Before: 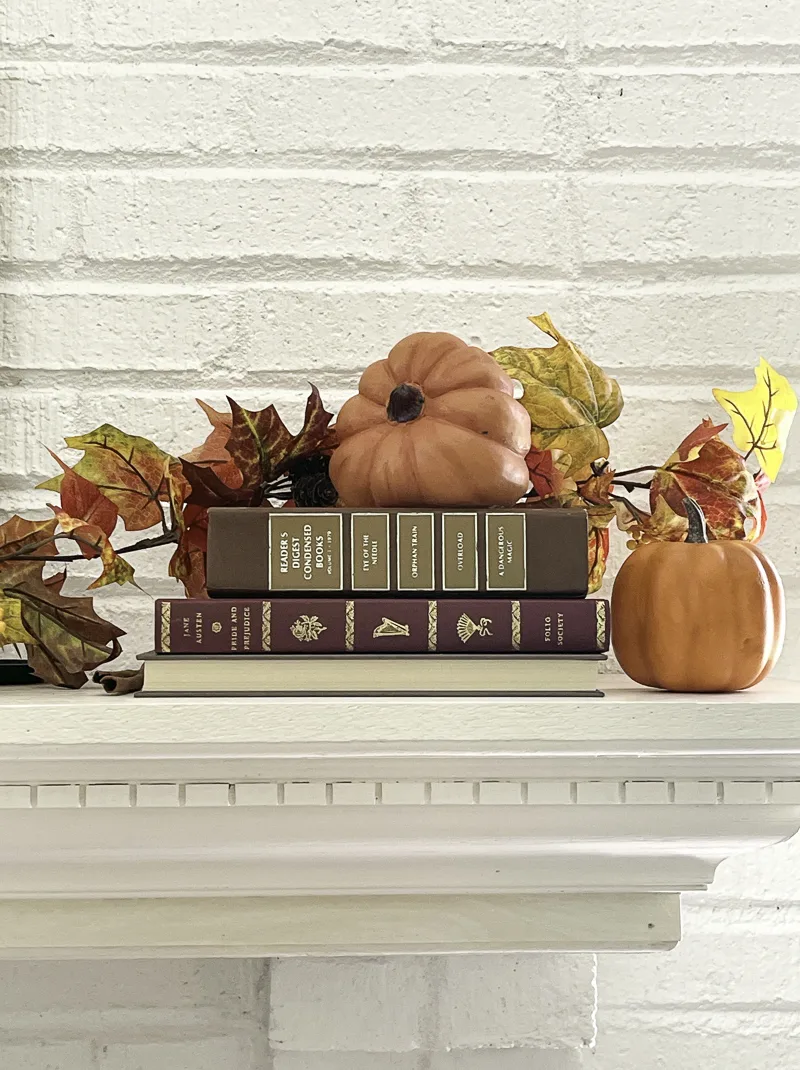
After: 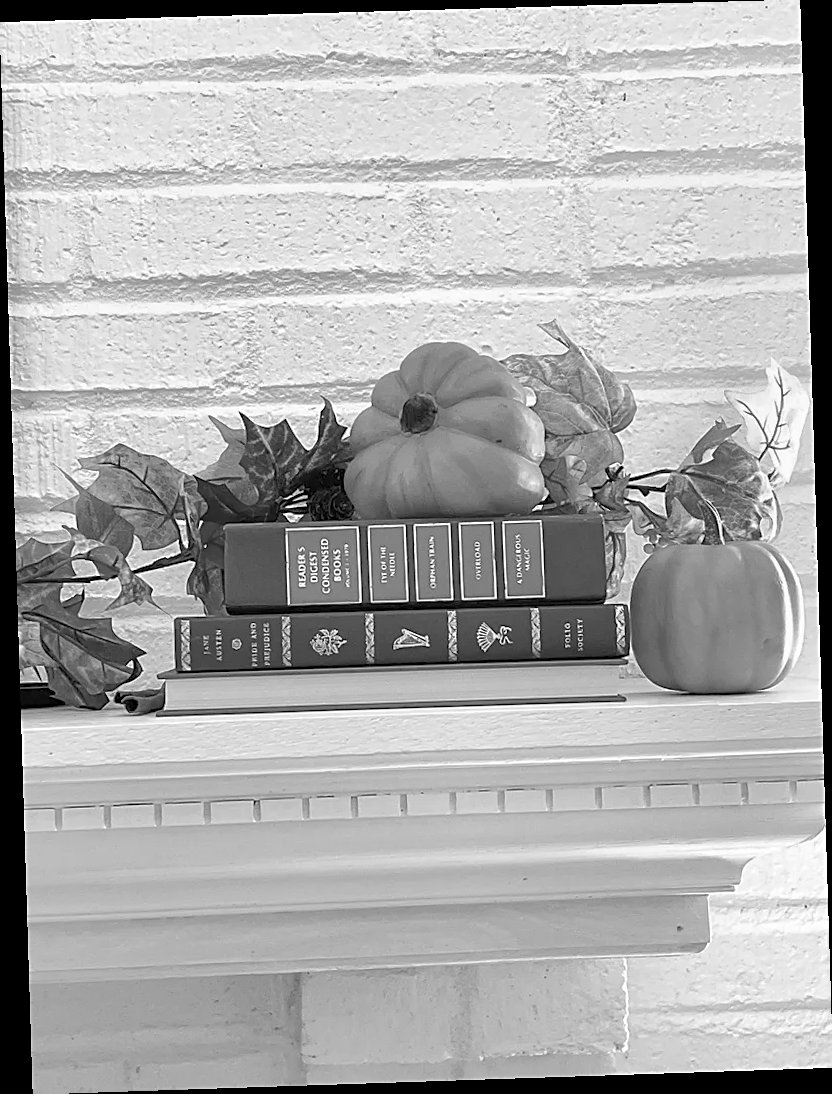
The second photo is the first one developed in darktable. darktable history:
monochrome: on, module defaults
rotate and perspective: rotation -1.77°, lens shift (horizontal) 0.004, automatic cropping off
sharpen: radius 1.864, amount 0.398, threshold 1.271
shadows and highlights: on, module defaults
